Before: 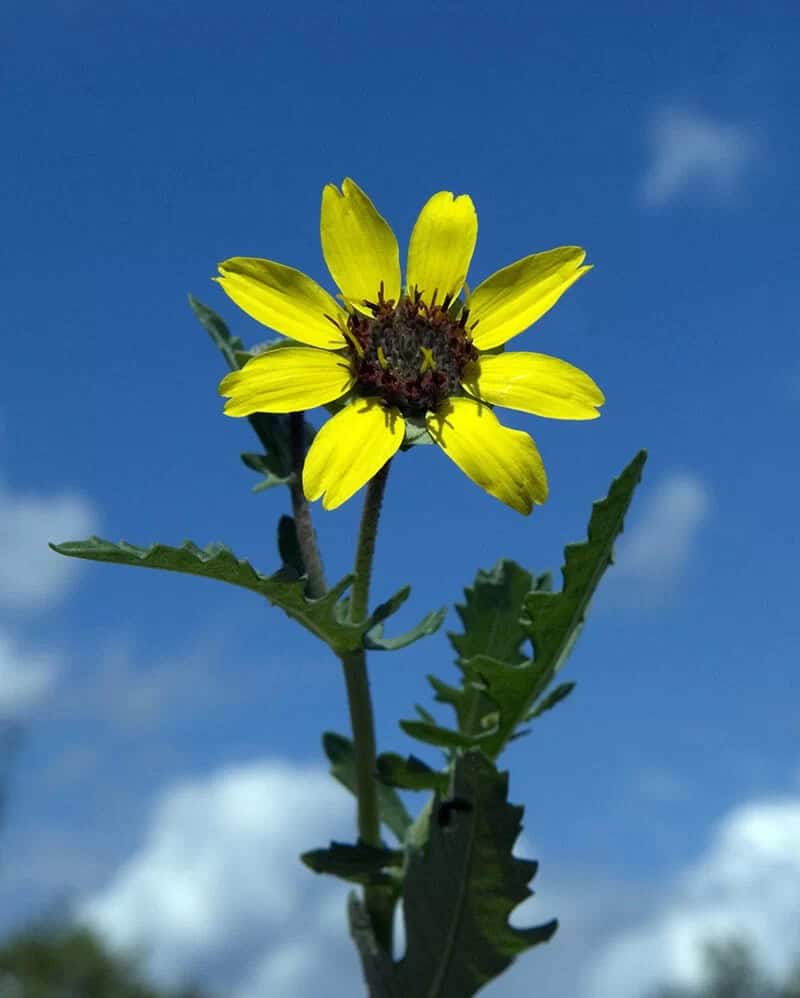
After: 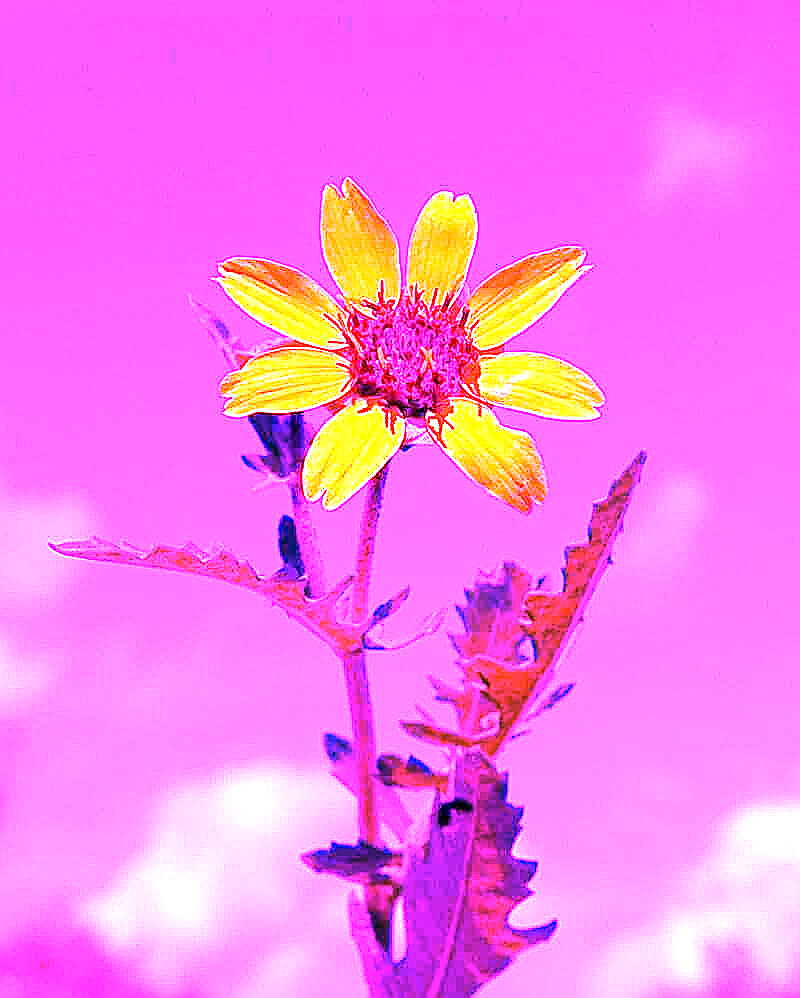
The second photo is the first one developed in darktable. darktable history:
exposure: exposure 0.3 EV, compensate highlight preservation false
sharpen: radius 0.969, amount 0.604
white balance: red 8, blue 8
